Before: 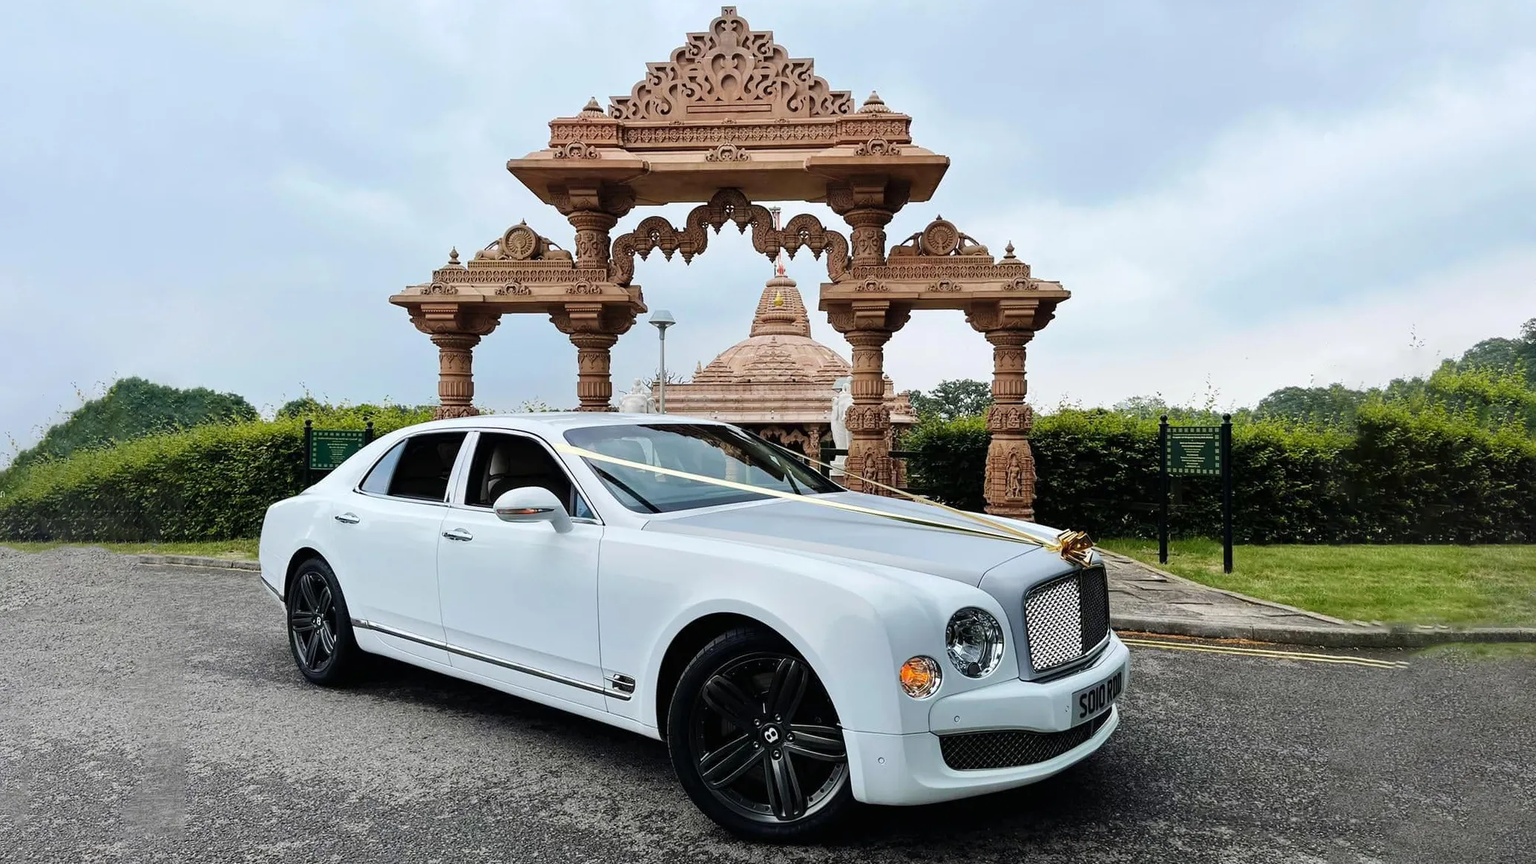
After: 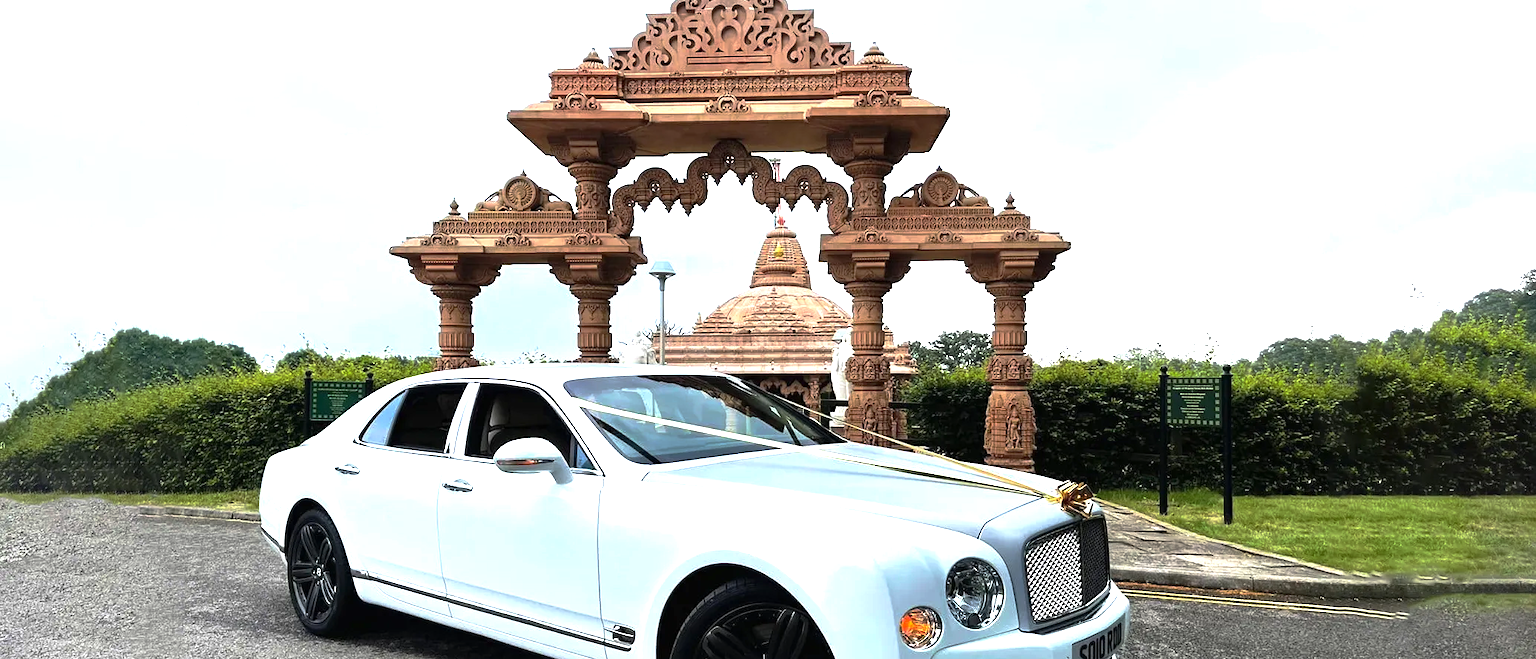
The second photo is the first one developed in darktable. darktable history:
crop: top 5.734%, bottom 17.88%
exposure: black level correction 0, exposure 0.9 EV, compensate highlight preservation false
base curve: curves: ch0 [(0, 0) (0.595, 0.418) (1, 1)], preserve colors none
